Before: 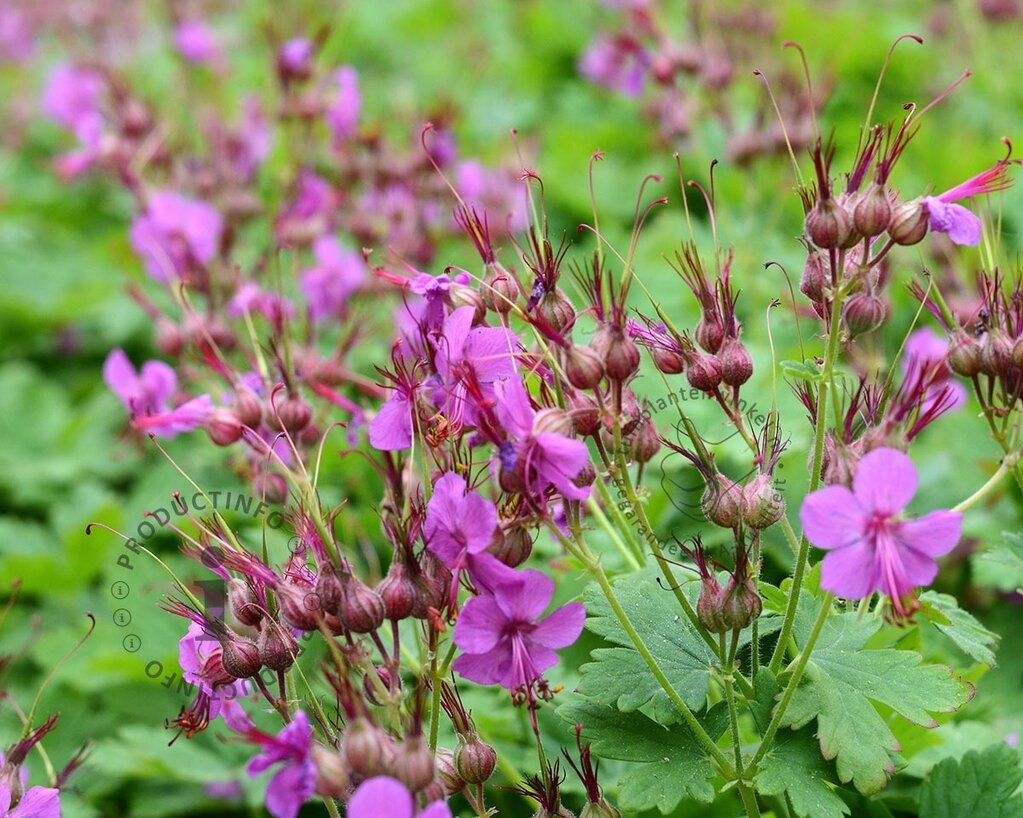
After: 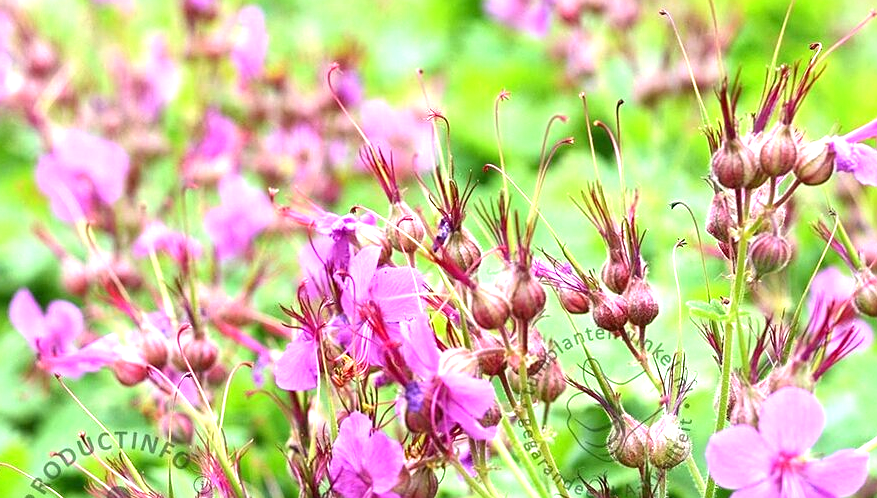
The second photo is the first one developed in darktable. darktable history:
exposure: exposure 1.212 EV, compensate exposure bias true, compensate highlight preservation false
sharpen: amount 0.201
crop and rotate: left 9.234%, top 7.337%, right 4.943%, bottom 31.737%
